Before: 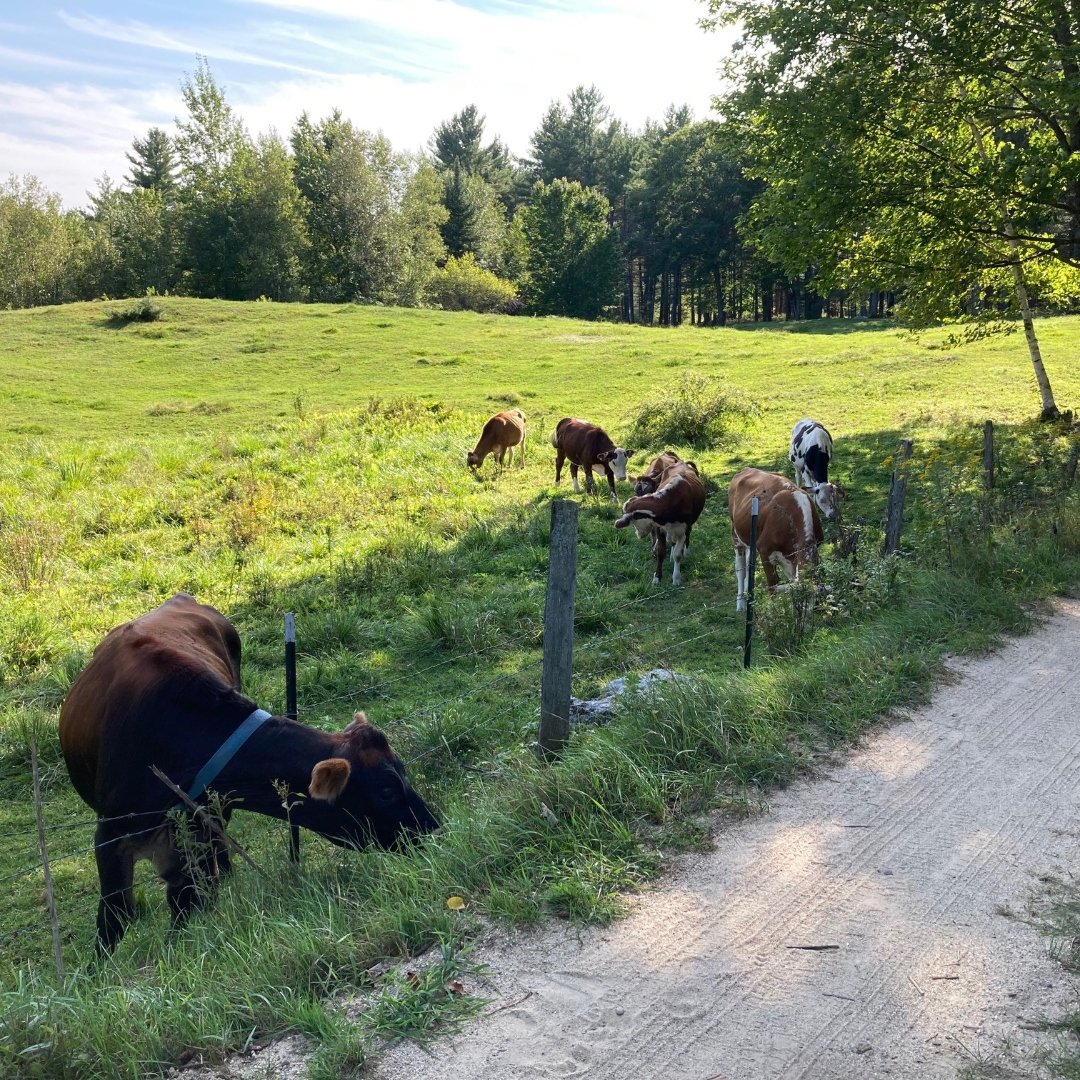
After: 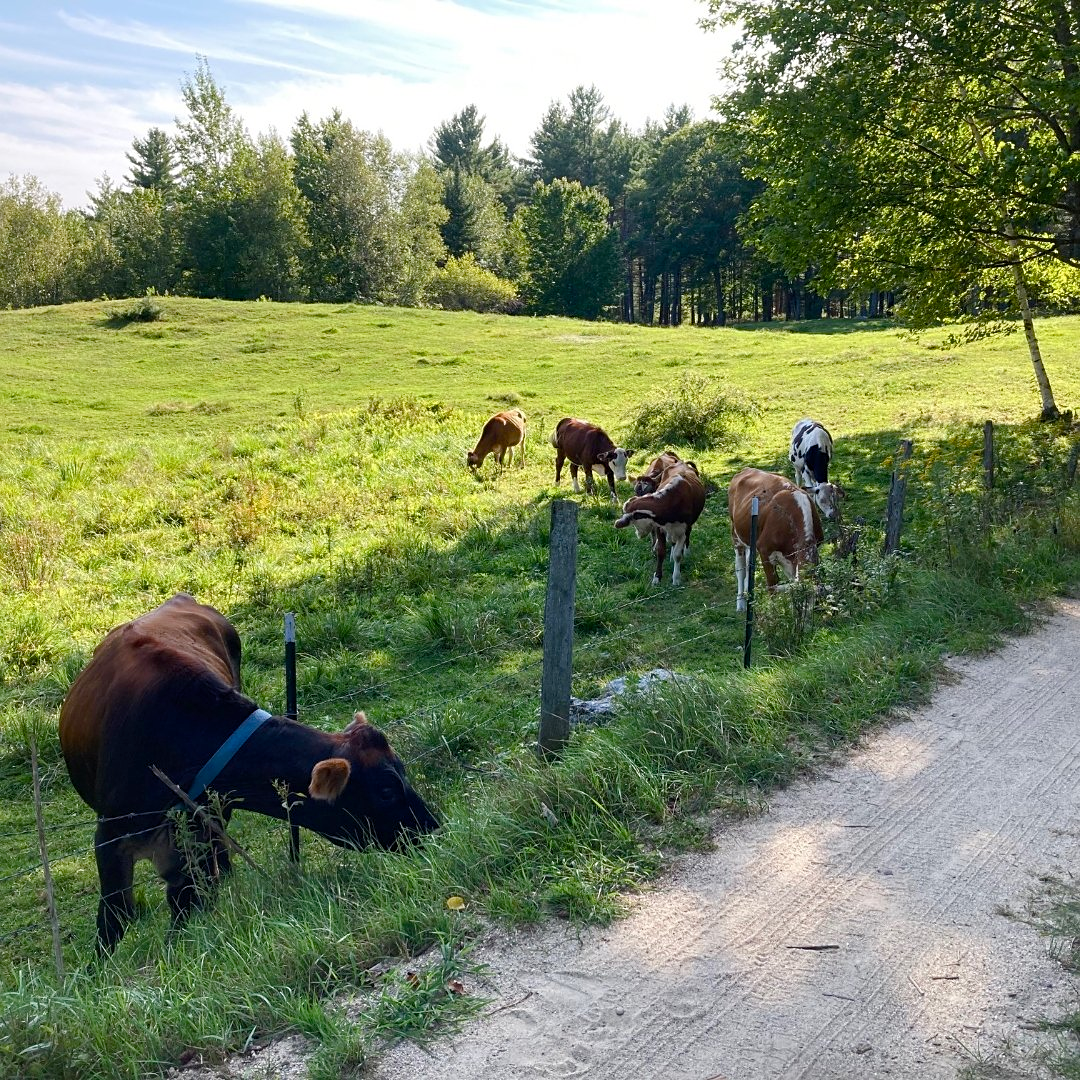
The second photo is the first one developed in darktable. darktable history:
color balance rgb: perceptual saturation grading › global saturation 20%, perceptual saturation grading › highlights -25%, perceptual saturation grading › shadows 25%
sharpen: amount 0.2
